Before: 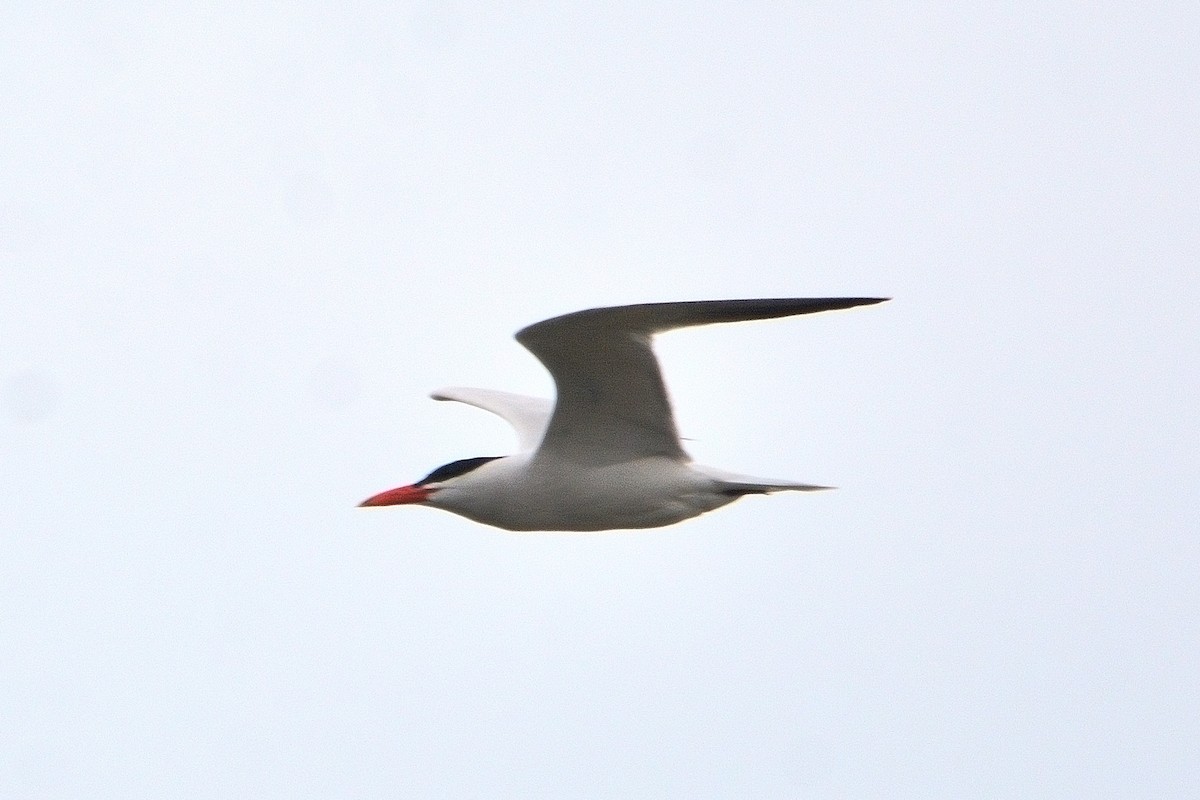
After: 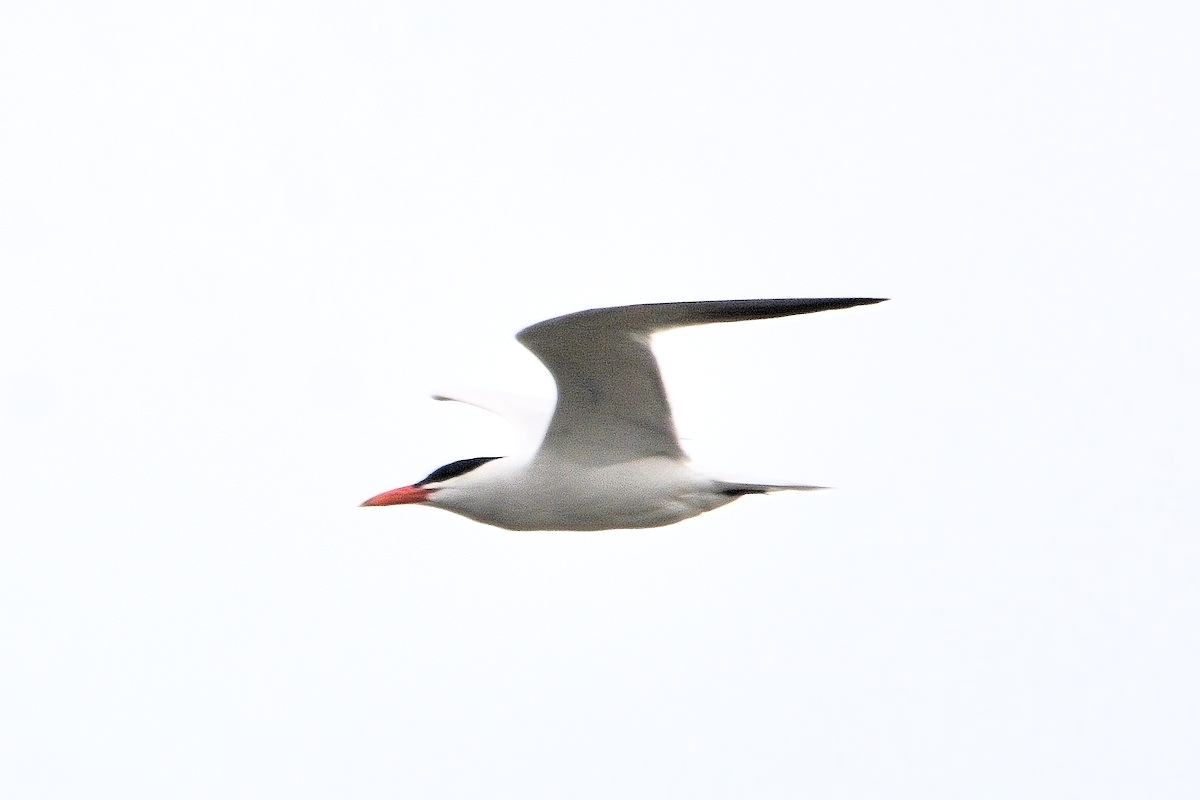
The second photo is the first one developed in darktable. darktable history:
filmic rgb: black relative exposure -3.86 EV, white relative exposure 3.48 EV, hardness 2.63, contrast 1.103
exposure: black level correction 0.001, exposure 1.116 EV, compensate highlight preservation false
contrast brightness saturation: contrast 0.11, saturation -0.17
